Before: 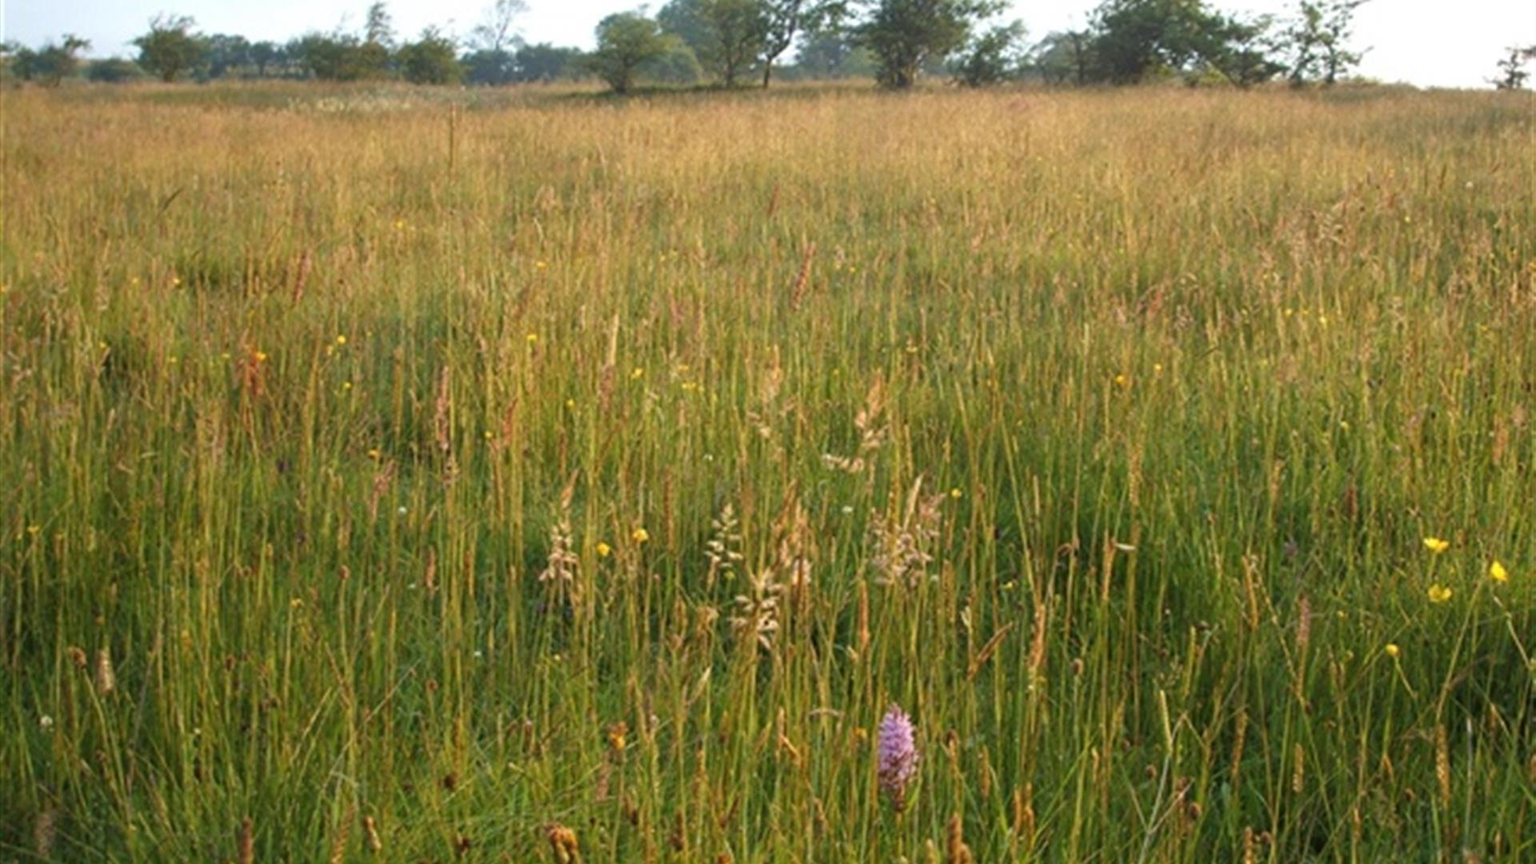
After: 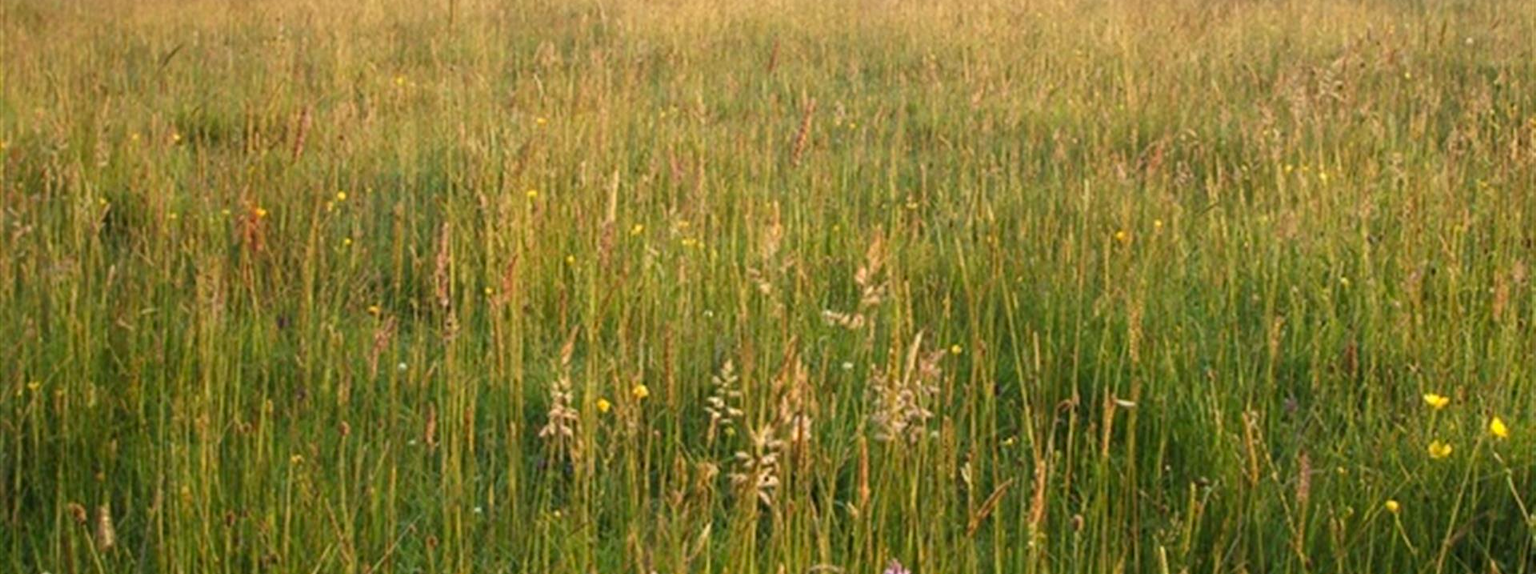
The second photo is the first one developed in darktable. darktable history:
contrast brightness saturation: contrast 0.101, brightness 0.026, saturation 0.086
crop: top 16.685%, bottom 16.751%
